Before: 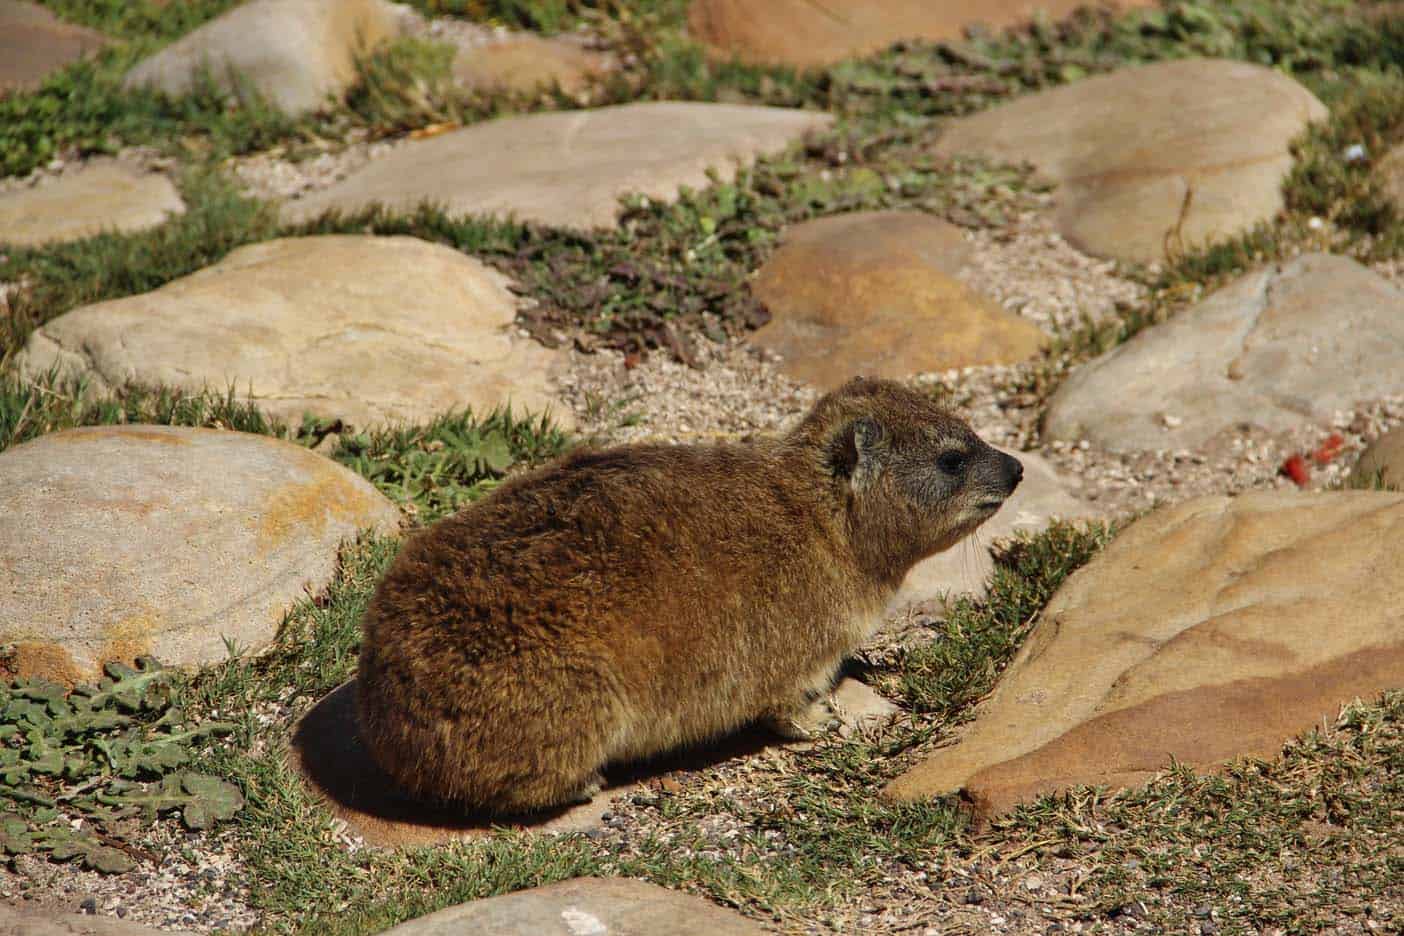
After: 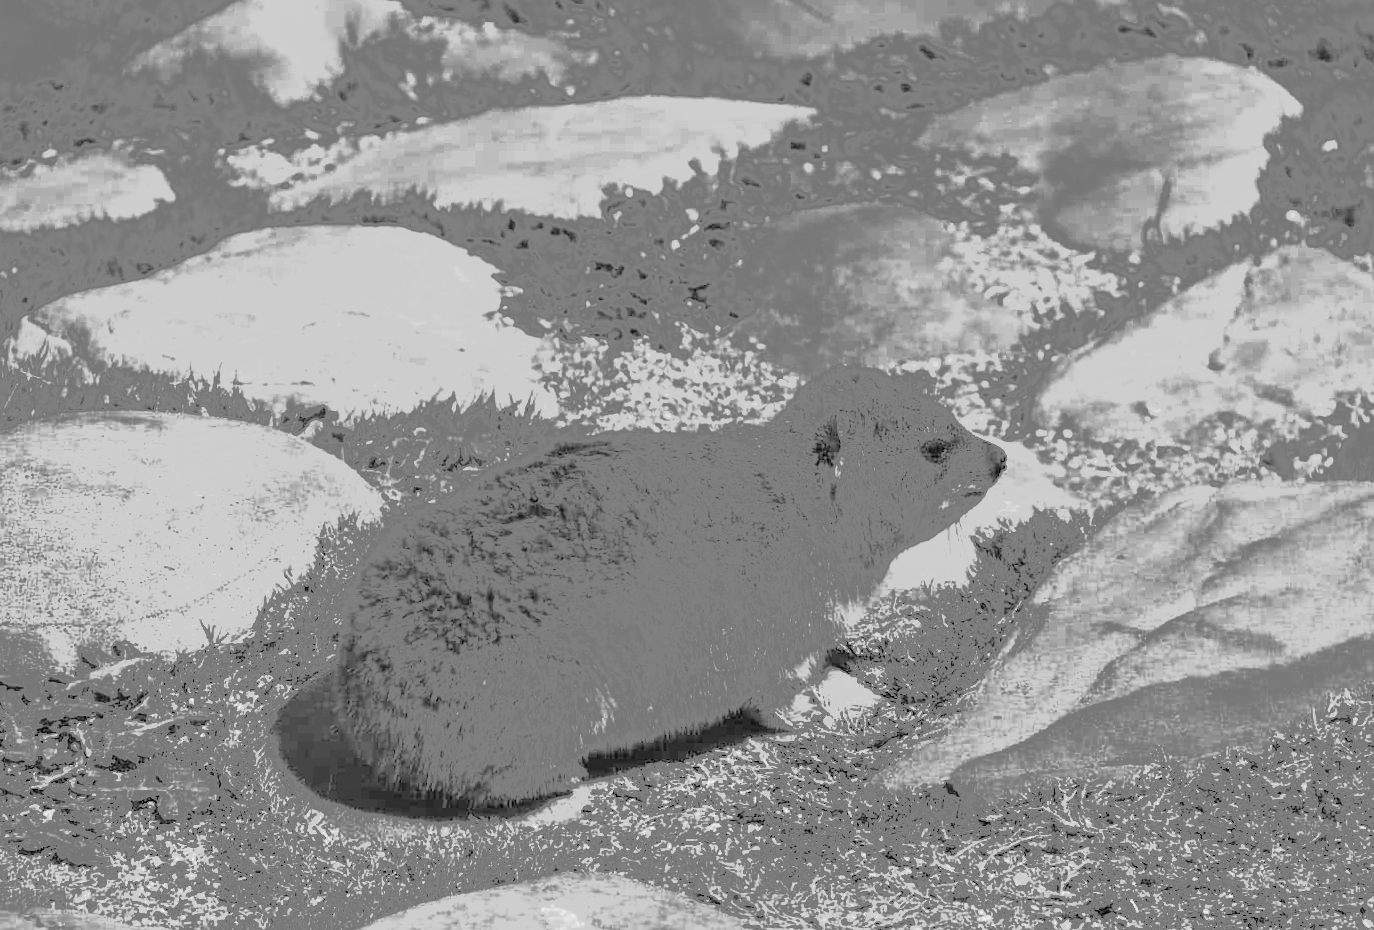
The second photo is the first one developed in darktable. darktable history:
rotate and perspective: rotation 0.226°, lens shift (vertical) -0.042, crop left 0.023, crop right 0.982, crop top 0.006, crop bottom 0.994
tone curve: curves: ch0 [(0, 0) (0.003, 0.011) (0.011, 0.043) (0.025, 0.133) (0.044, 0.226) (0.069, 0.303) (0.1, 0.371) (0.136, 0.429) (0.177, 0.482) (0.224, 0.516) (0.277, 0.539) (0.335, 0.535) (0.399, 0.517) (0.468, 0.498) (0.543, 0.523) (0.623, 0.655) (0.709, 0.83) (0.801, 0.827) (0.898, 0.89) (1, 1)], preserve colors none
monochrome: on, module defaults
